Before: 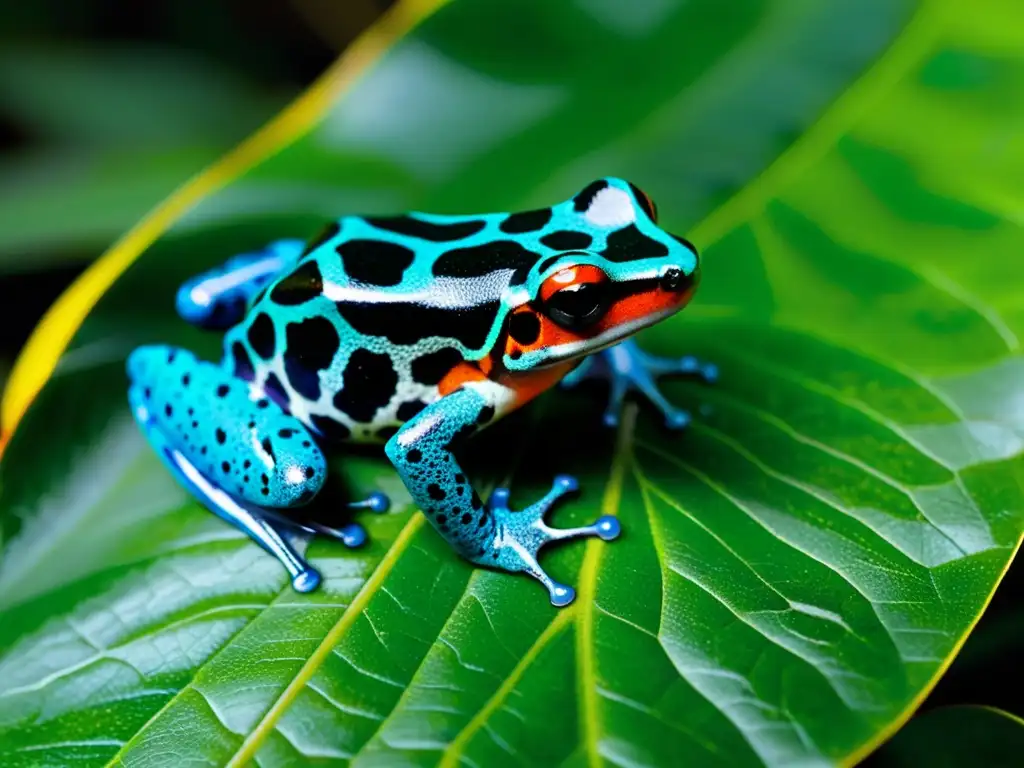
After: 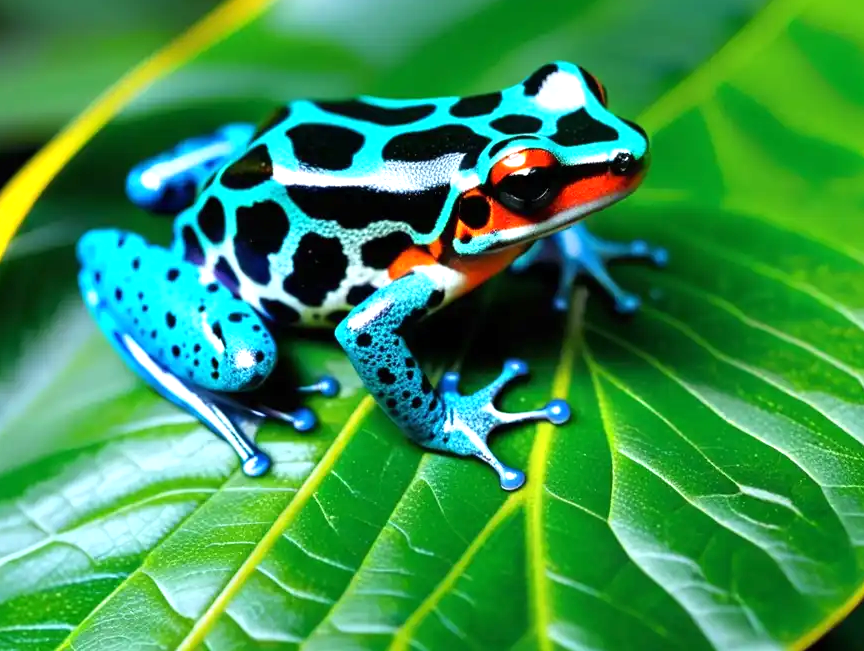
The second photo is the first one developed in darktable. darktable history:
exposure: black level correction 0, exposure 0.59 EV, compensate exposure bias true, compensate highlight preservation false
crop and rotate: left 4.909%, top 15.191%, right 10.637%
